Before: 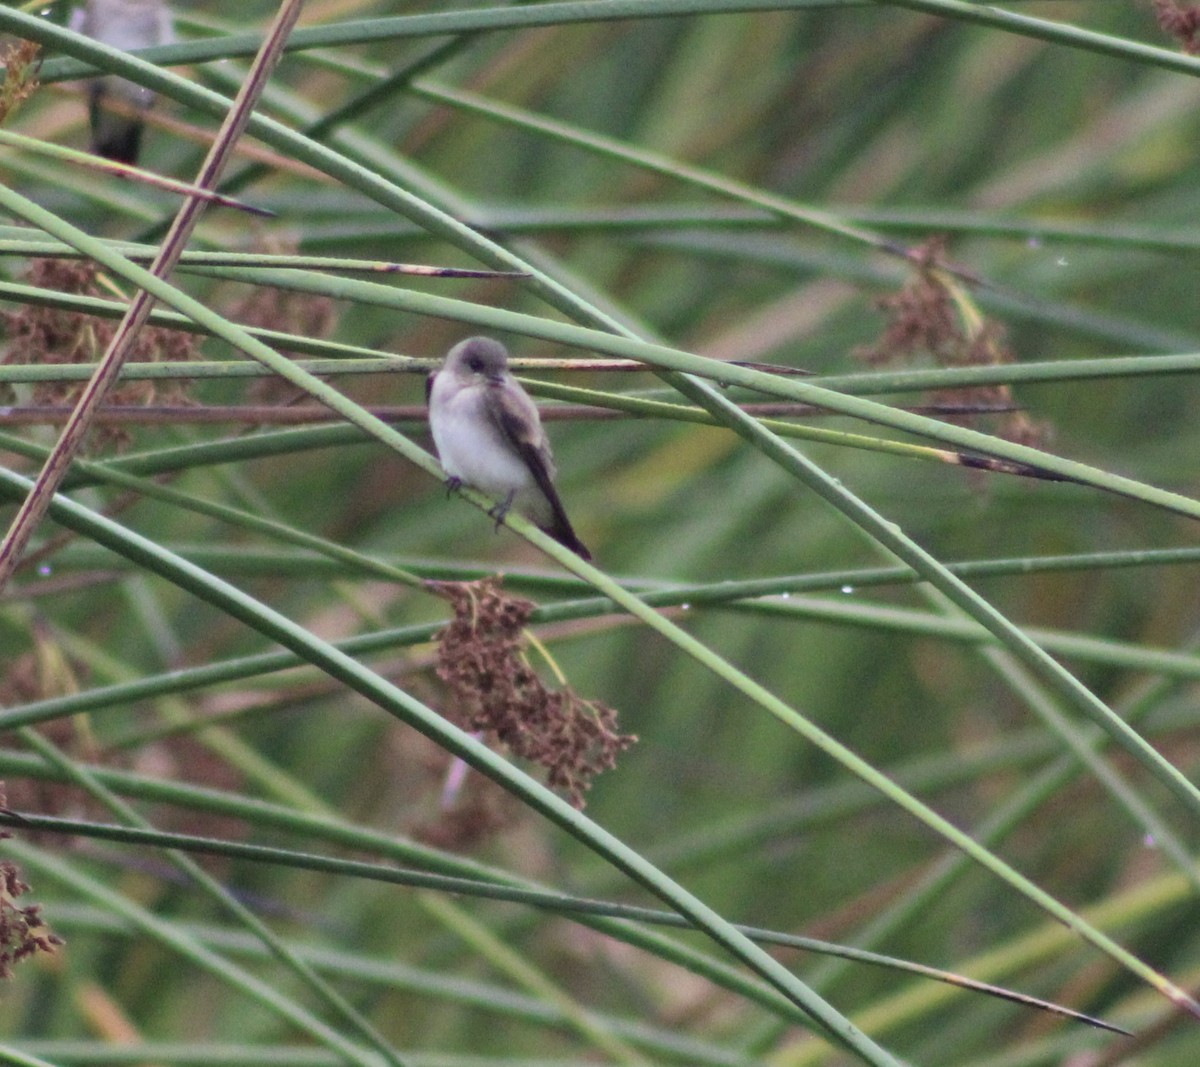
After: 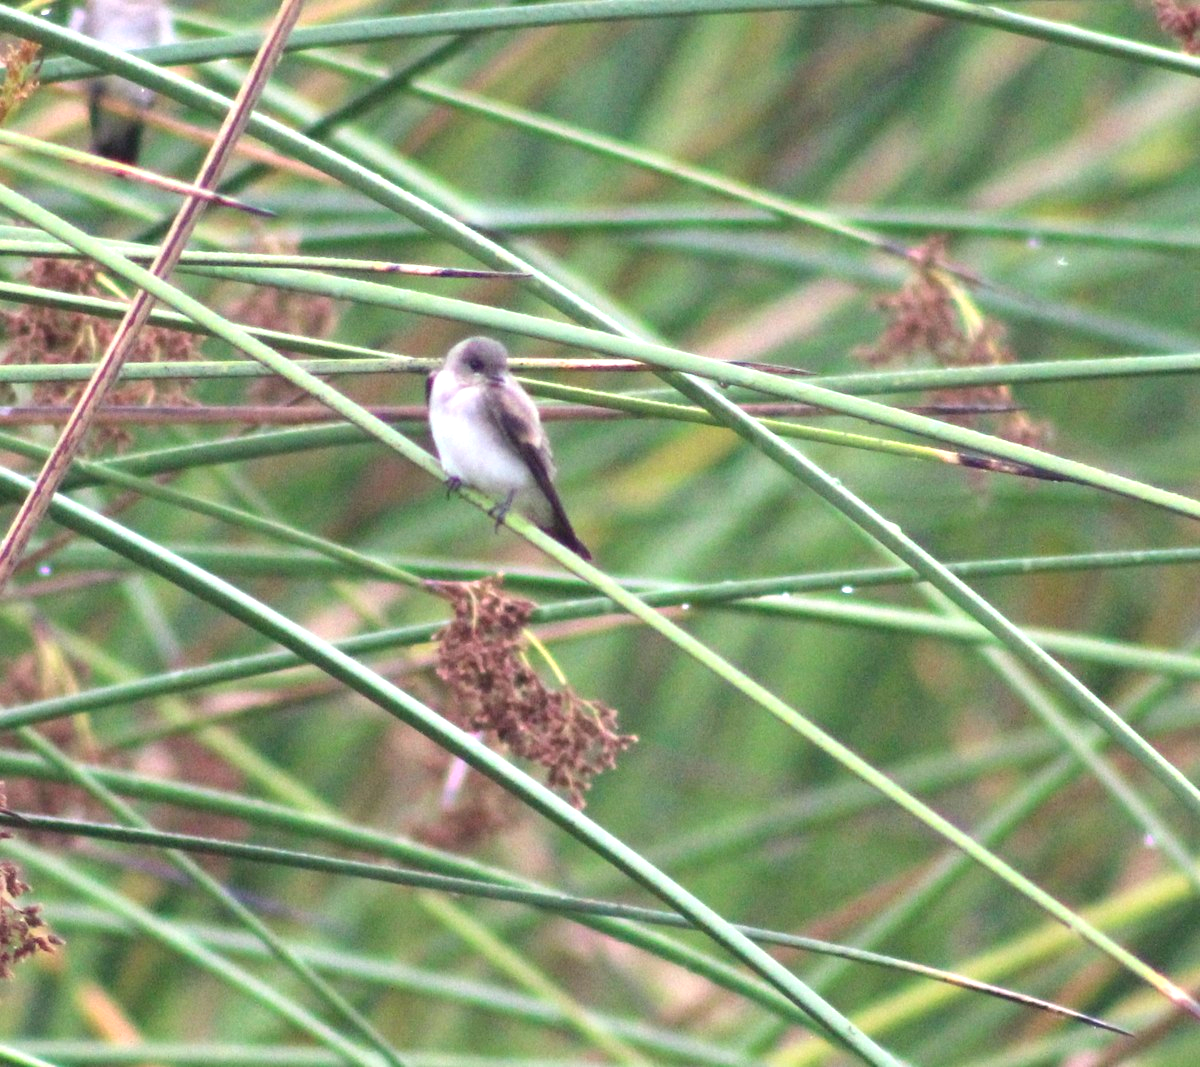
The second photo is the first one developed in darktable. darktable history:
exposure: exposure 1.063 EV, compensate highlight preservation false
